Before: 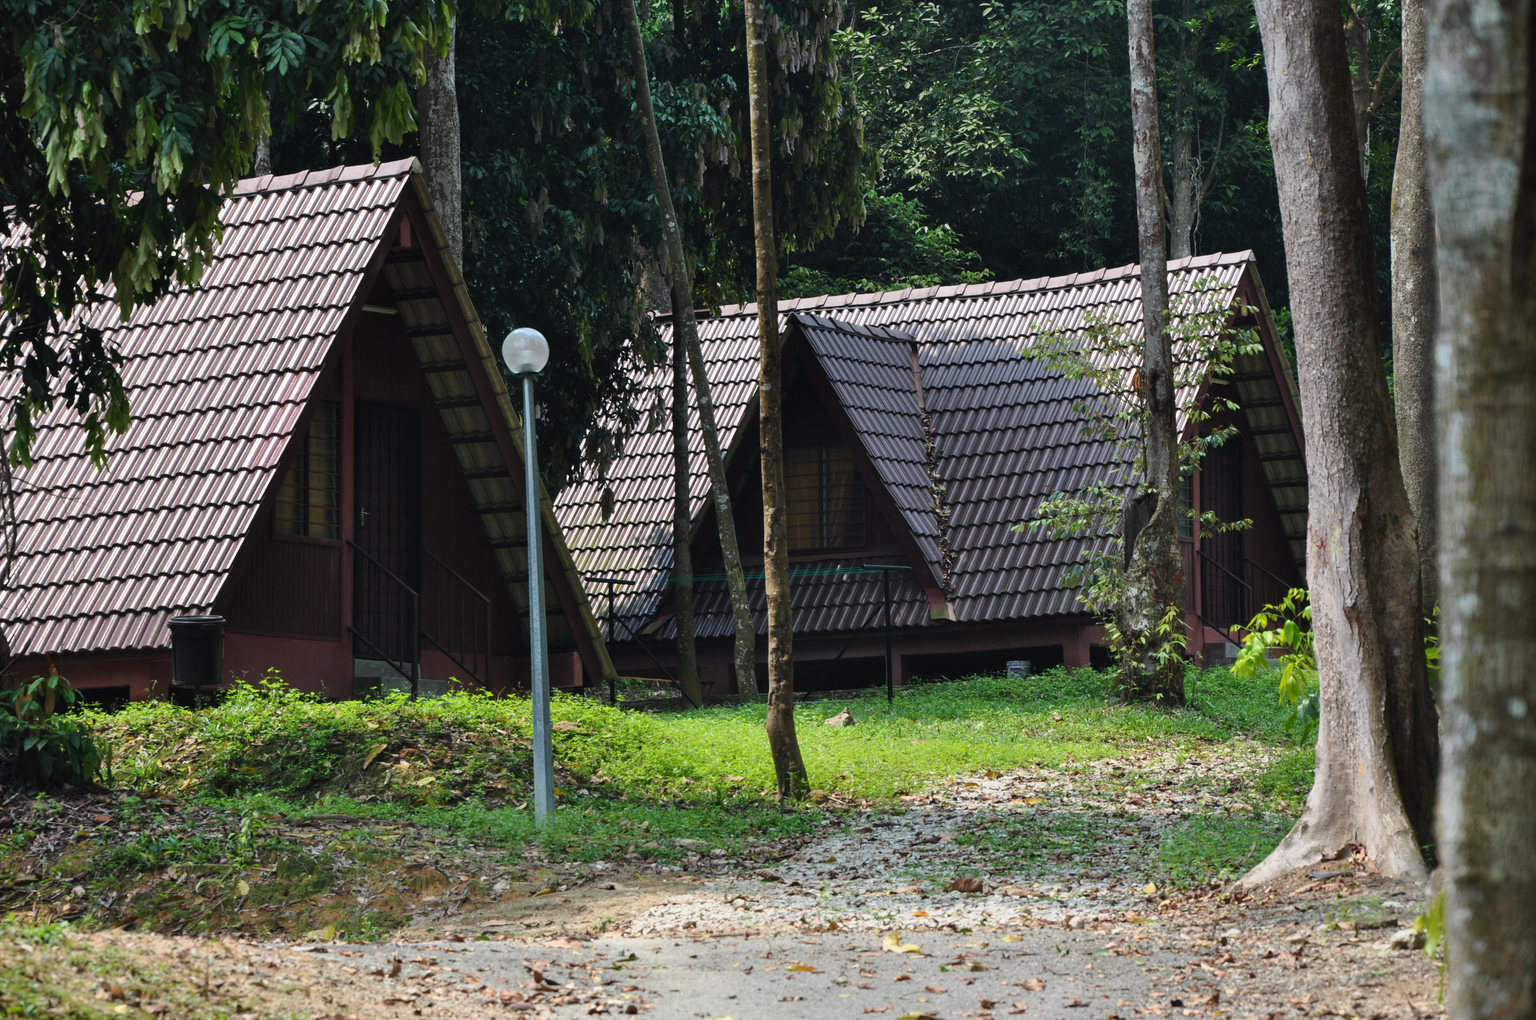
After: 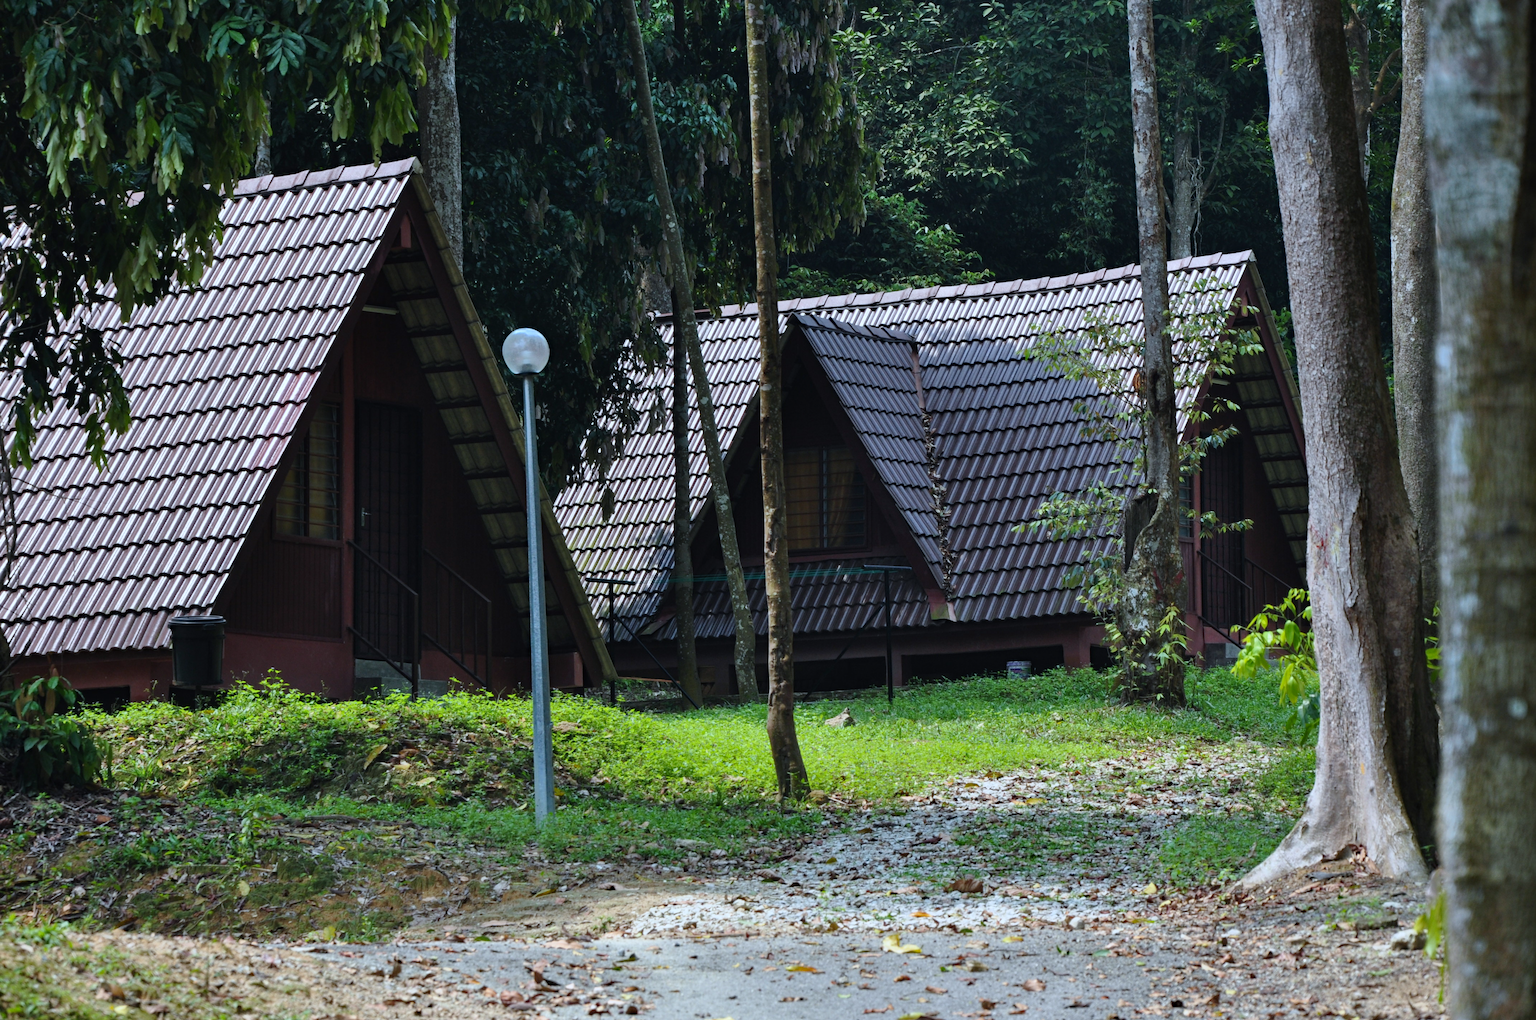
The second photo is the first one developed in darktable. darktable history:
haze removal: compatibility mode true, adaptive false
white balance: red 0.924, blue 1.095
